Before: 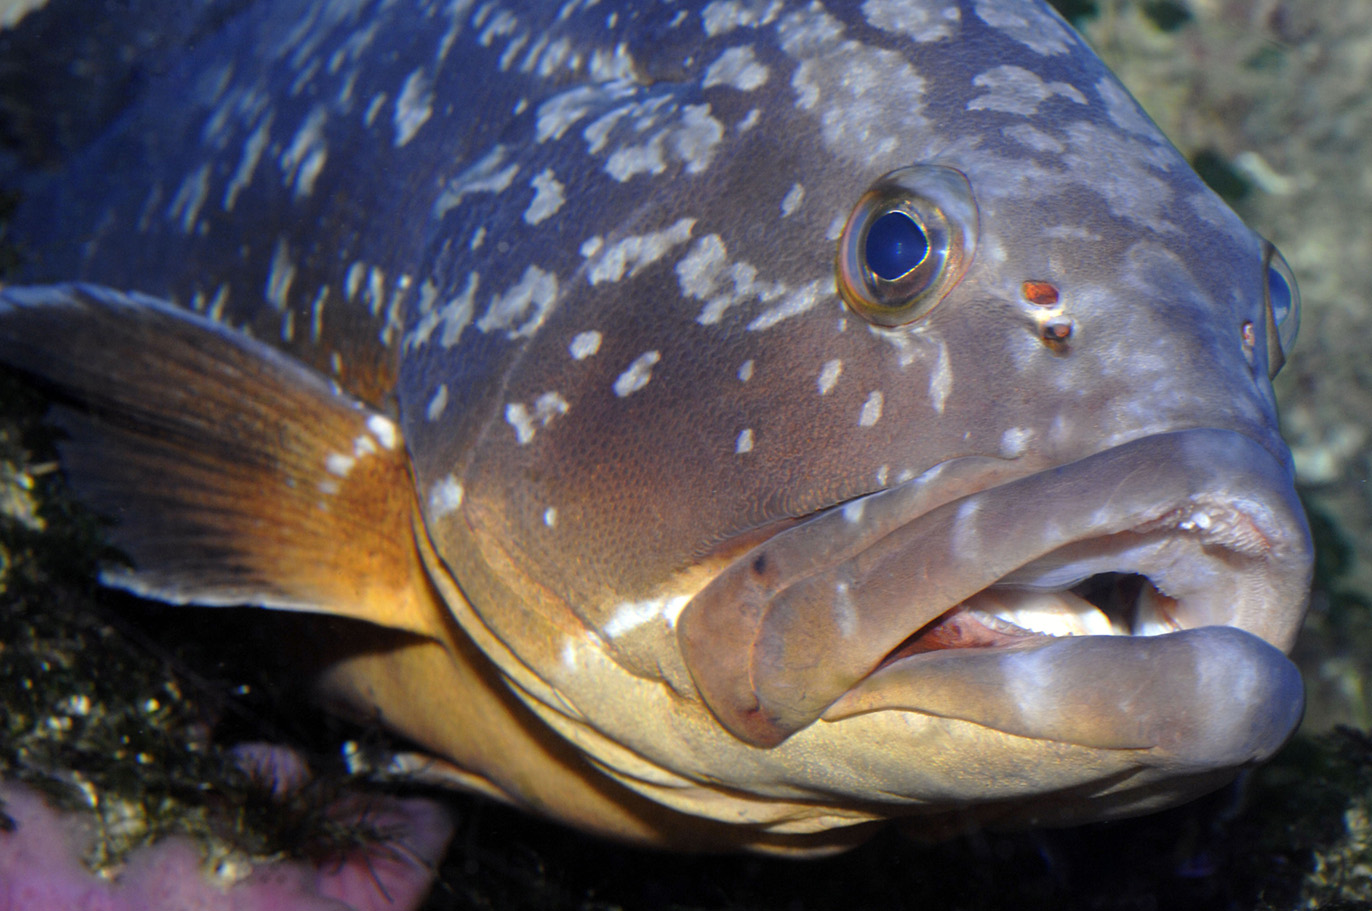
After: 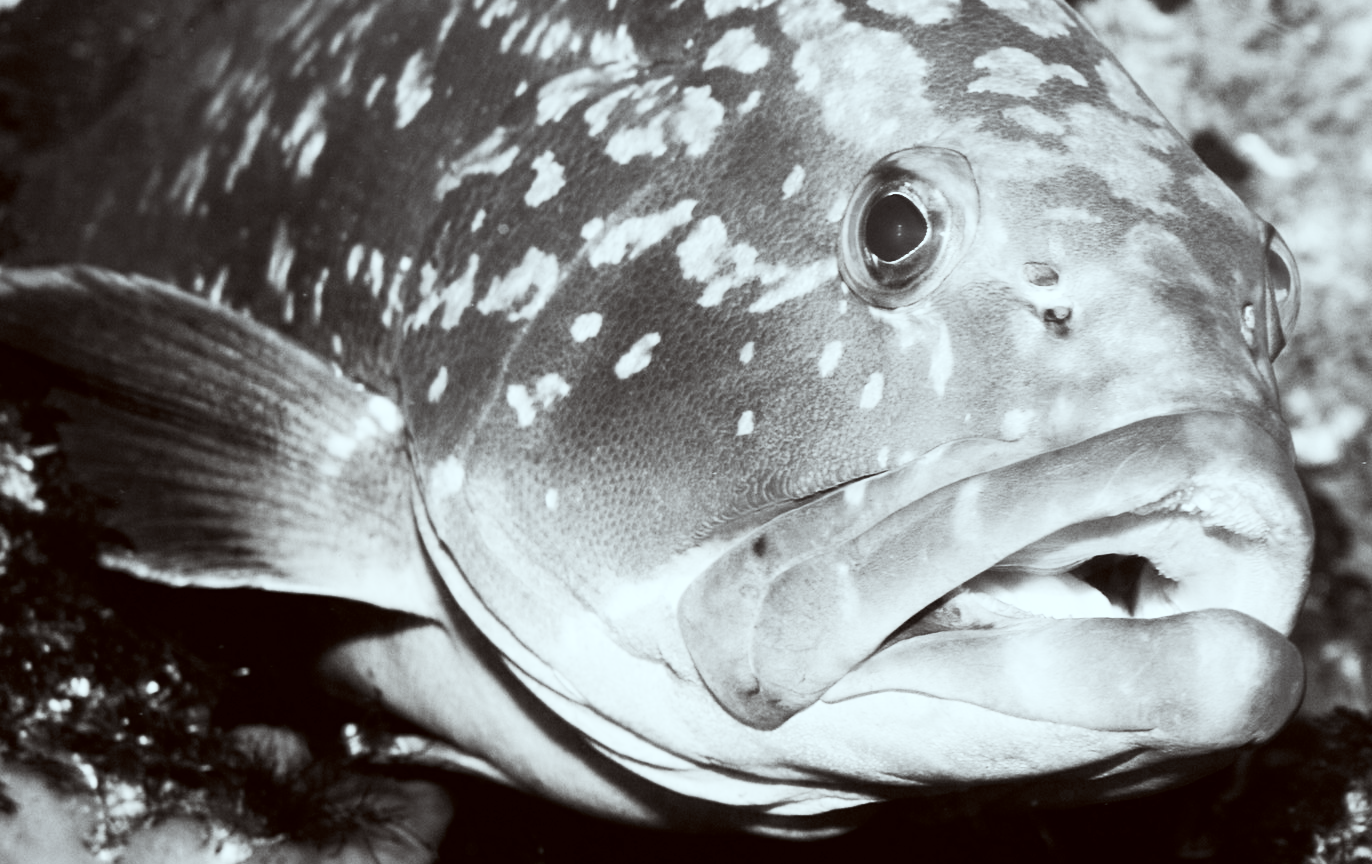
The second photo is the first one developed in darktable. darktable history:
exposure: exposure 0.376 EV, compensate highlight preservation false
crop and rotate: top 1.979%, bottom 3.081%
filmic rgb: black relative exposure -7.65 EV, white relative exposure 4.56 EV, hardness 3.61, add noise in highlights 0.001, color science v3 (2019), use custom middle-gray values true, contrast in highlights soft
color correction: highlights a* -5.07, highlights b* -4.13, shadows a* 4.11, shadows b* 4.14
contrast brightness saturation: contrast 0.549, brightness 0.474, saturation -0.982
